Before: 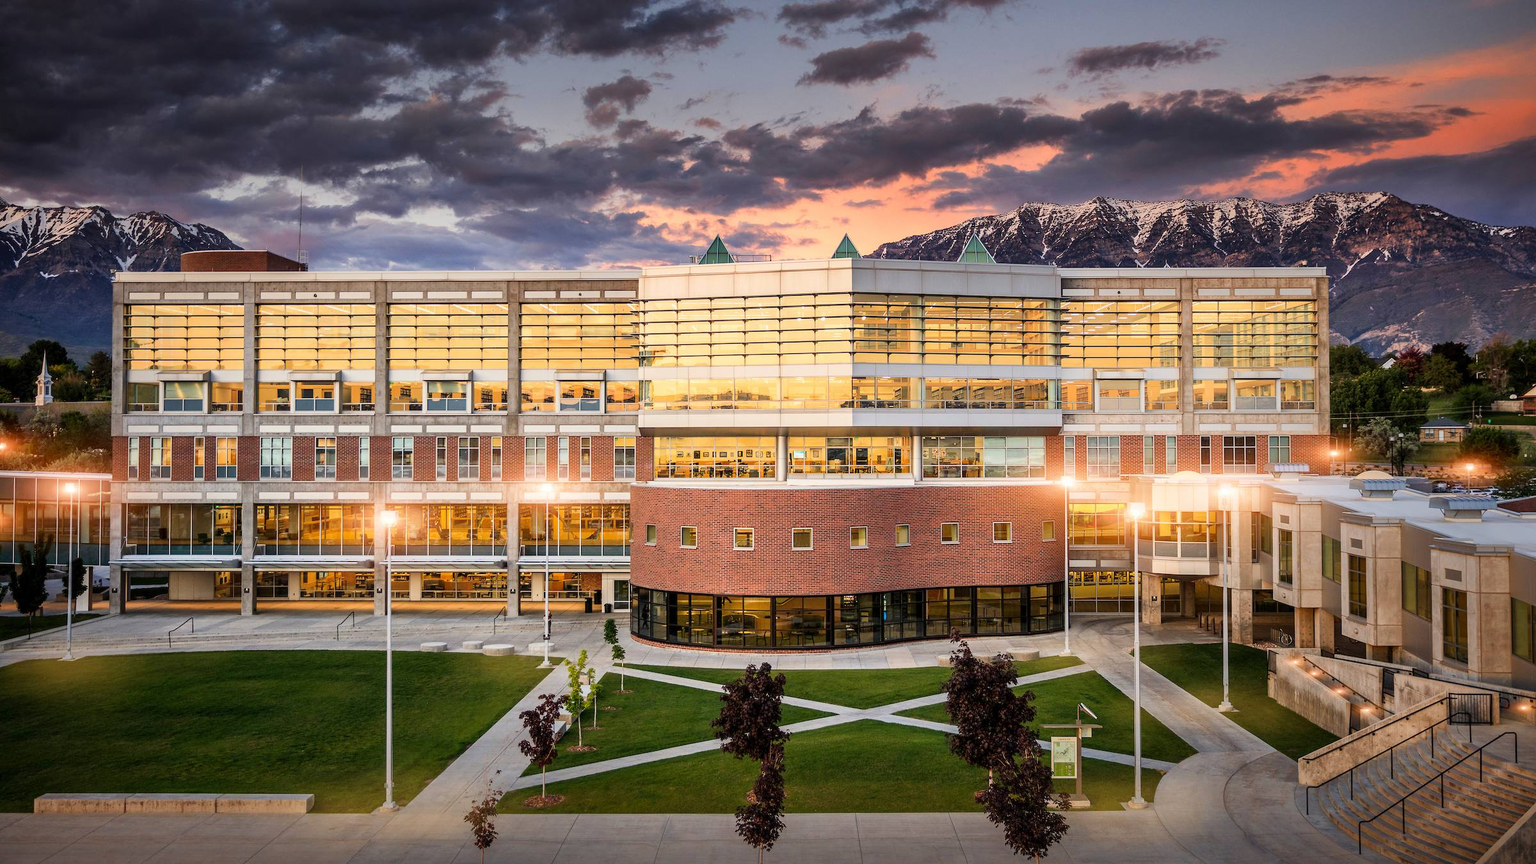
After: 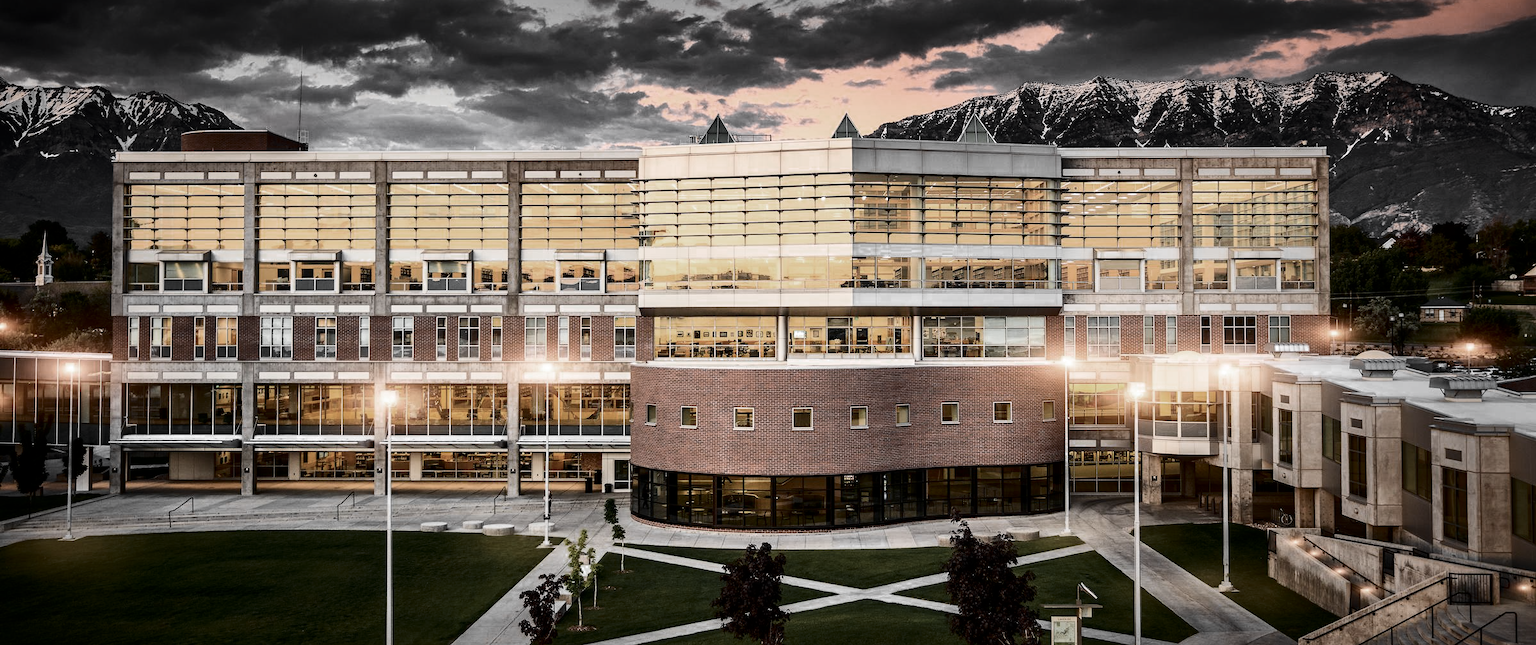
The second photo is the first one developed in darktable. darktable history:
color zones: curves: ch0 [(0, 0.613) (0.01, 0.613) (0.245, 0.448) (0.498, 0.529) (0.642, 0.665) (0.879, 0.777) (0.99, 0.613)]; ch1 [(0, 0.035) (0.121, 0.189) (0.259, 0.197) (0.415, 0.061) (0.589, 0.022) (0.732, 0.022) (0.857, 0.026) (0.991, 0.053)]
crop: top 13.947%, bottom 11.244%
contrast brightness saturation: contrast 0.218, brightness -0.192, saturation 0.233
